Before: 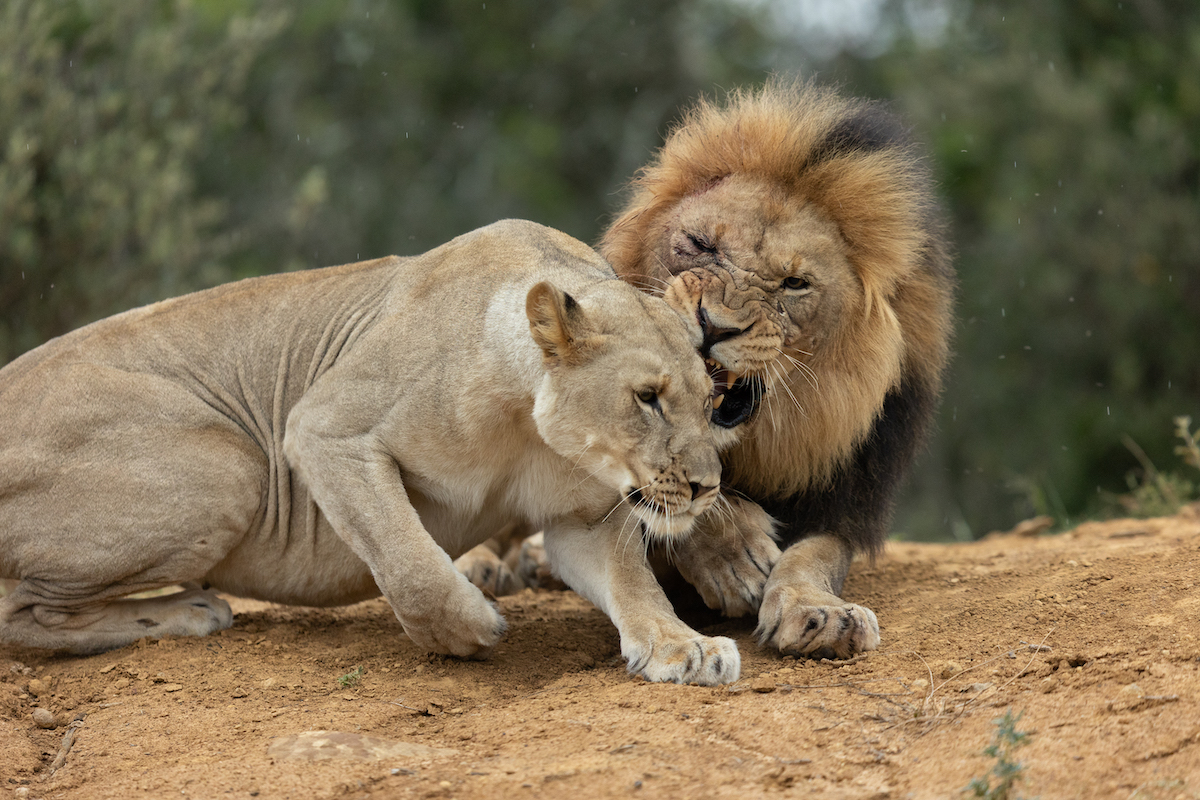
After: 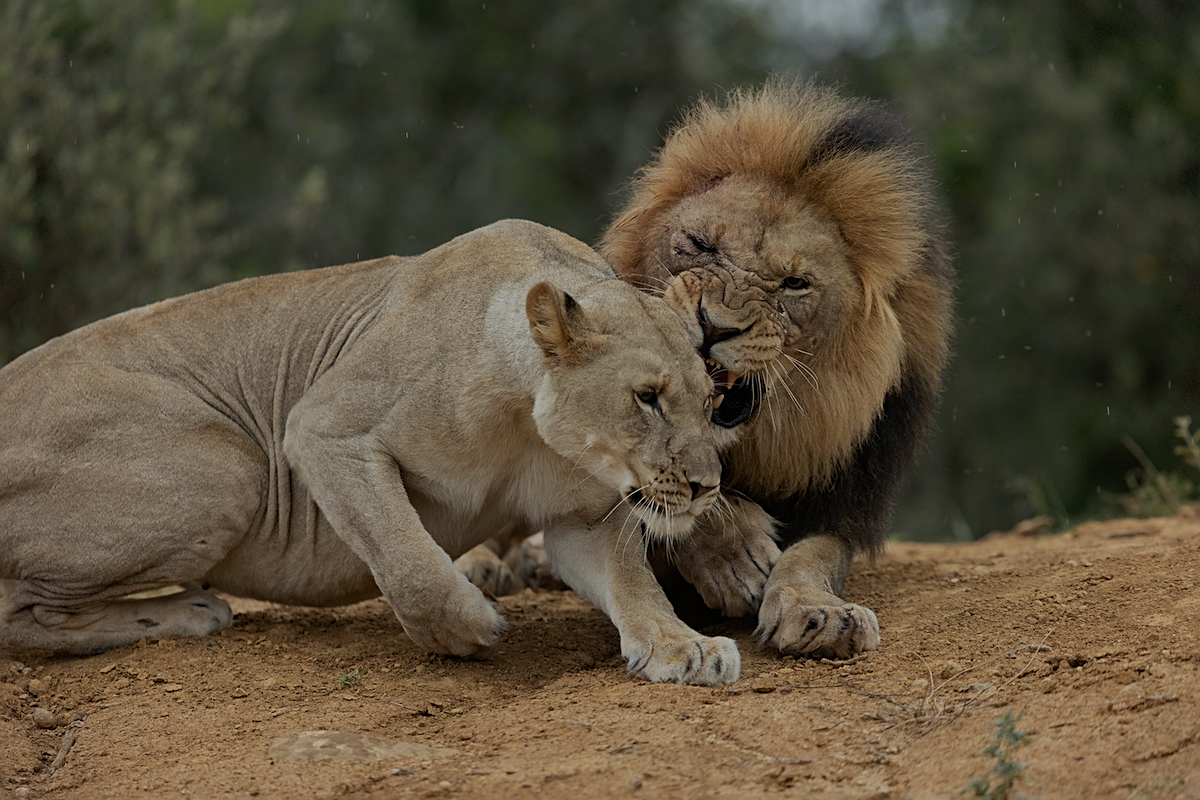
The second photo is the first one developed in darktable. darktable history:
vignetting: fall-off start 97.28%, fall-off radius 79%, brightness -0.462, saturation -0.3, width/height ratio 1.114, dithering 8-bit output, unbound false
sharpen: on, module defaults
exposure: exposure -1 EV, compensate highlight preservation false
rotate and perspective: automatic cropping original format, crop left 0, crop top 0
